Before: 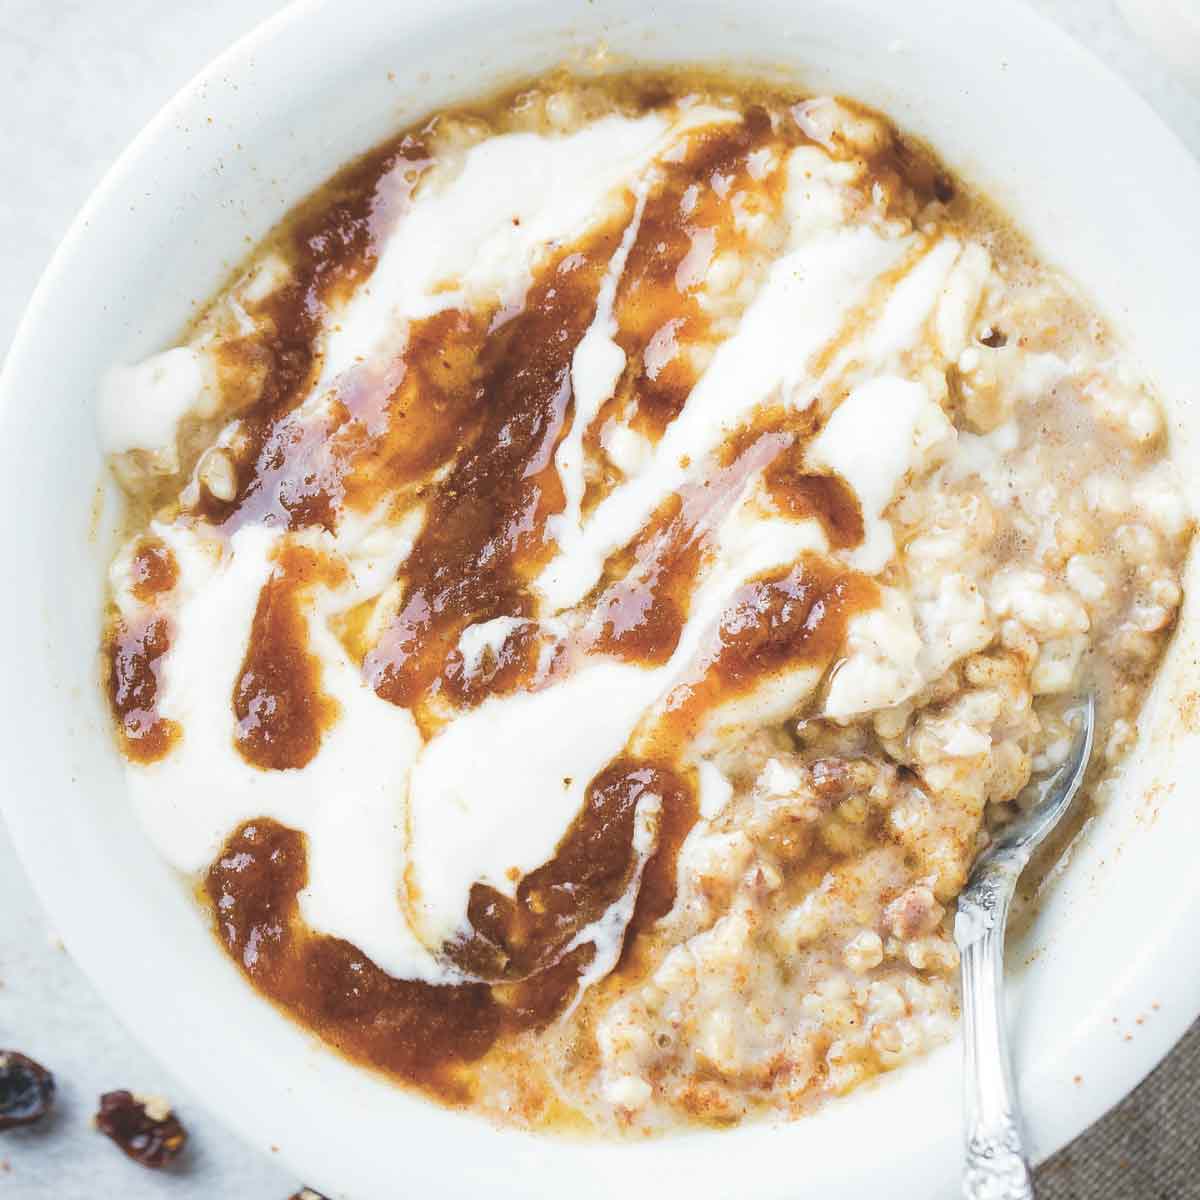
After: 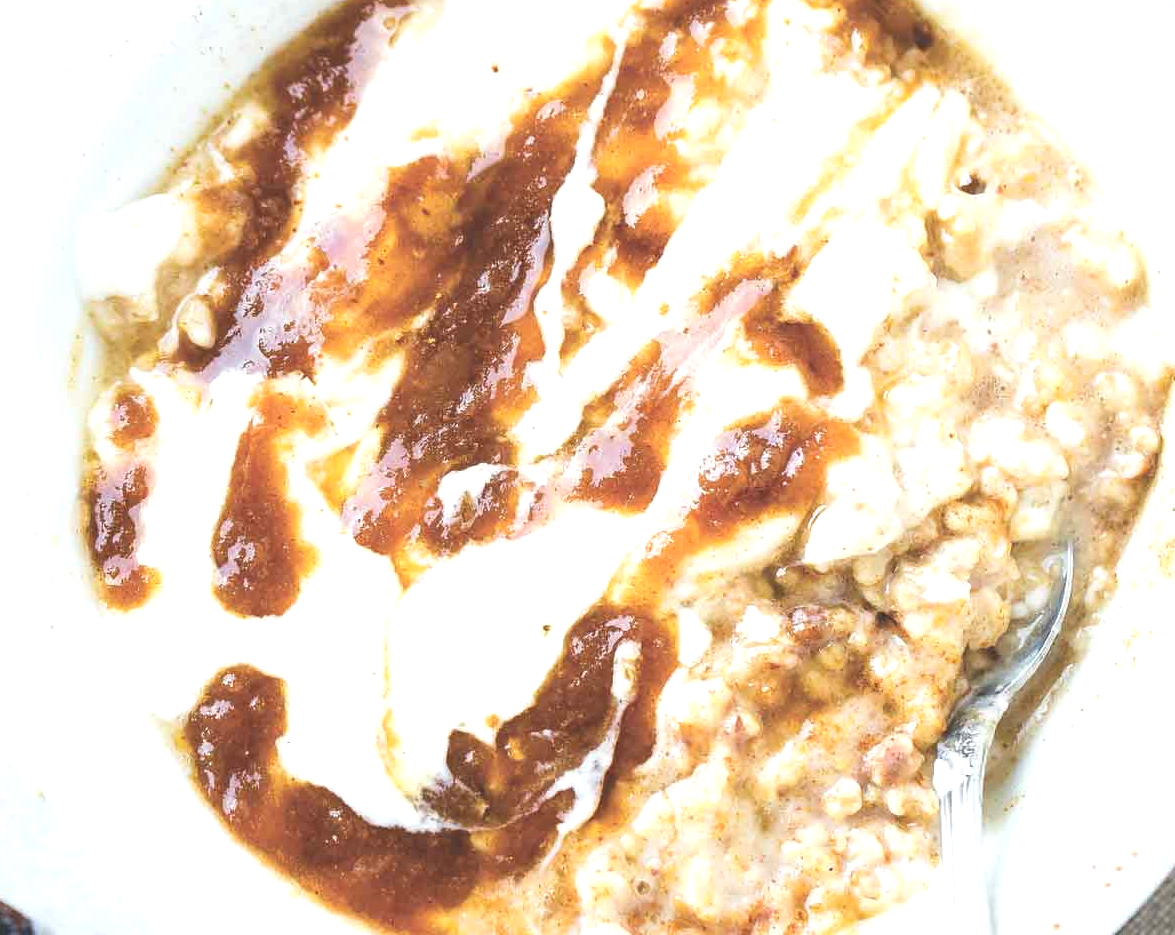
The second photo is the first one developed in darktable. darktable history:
crop and rotate: left 1.814%, top 12.818%, right 0.25%, bottom 9.225%
exposure: black level correction 0, exposure 0.5 EV, compensate exposure bias true, compensate highlight preservation false
